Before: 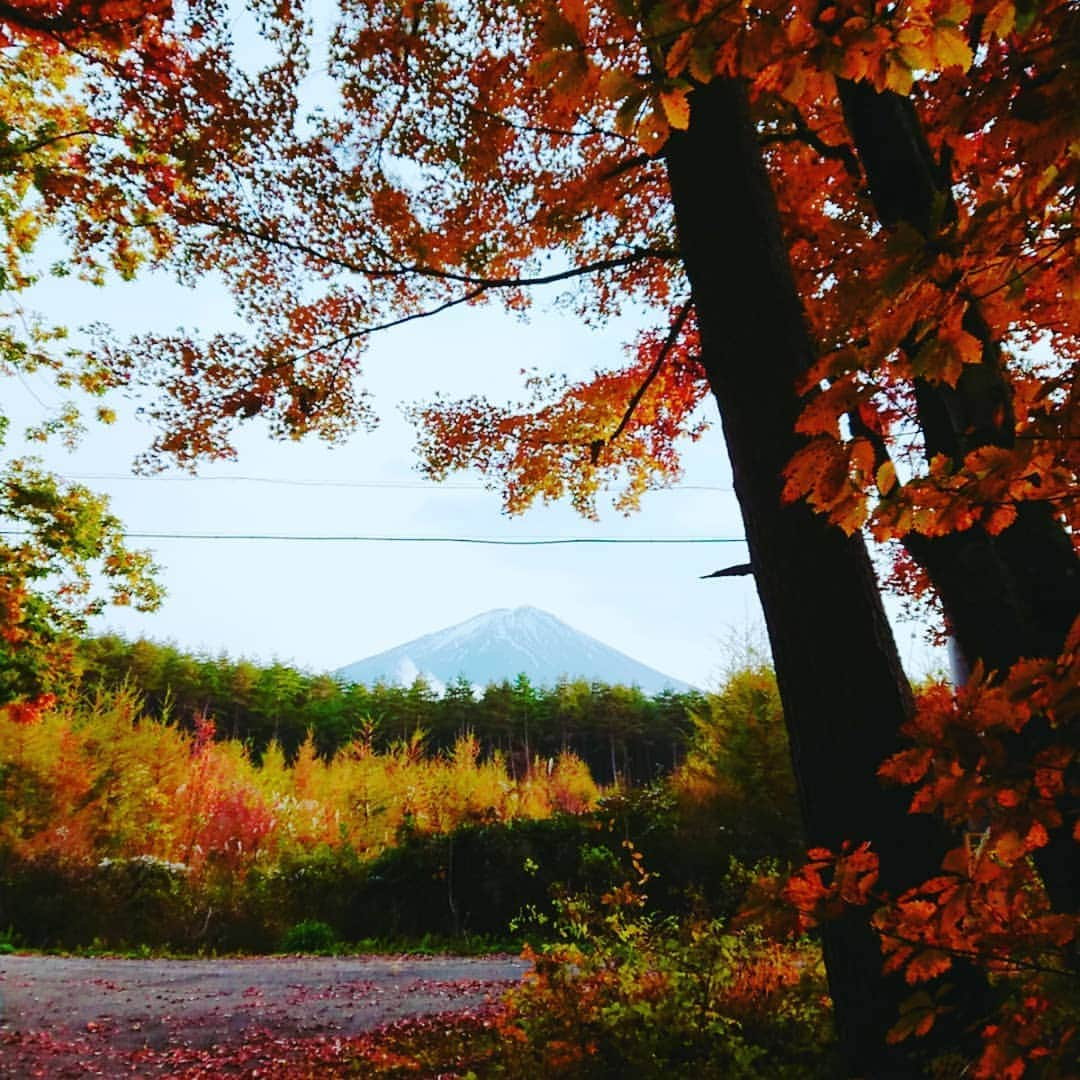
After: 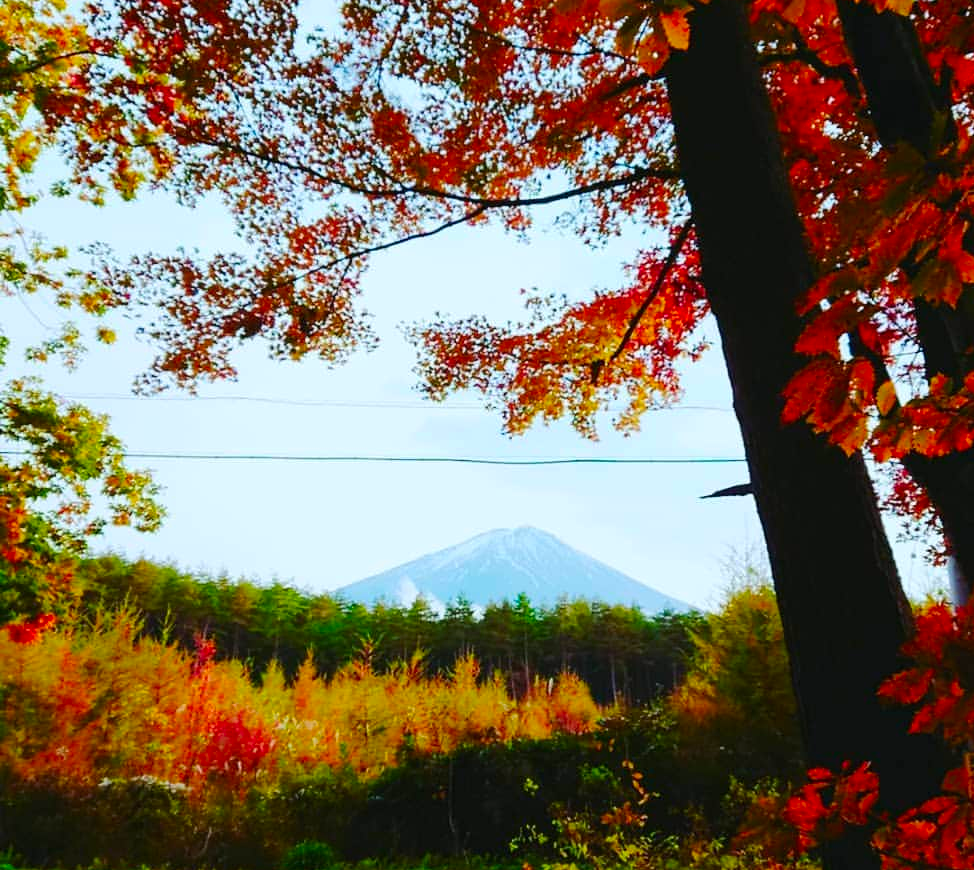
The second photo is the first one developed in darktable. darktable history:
crop: top 7.473%, right 9.77%, bottom 11.907%
color correction: highlights b* 0.018, saturation 1.35
